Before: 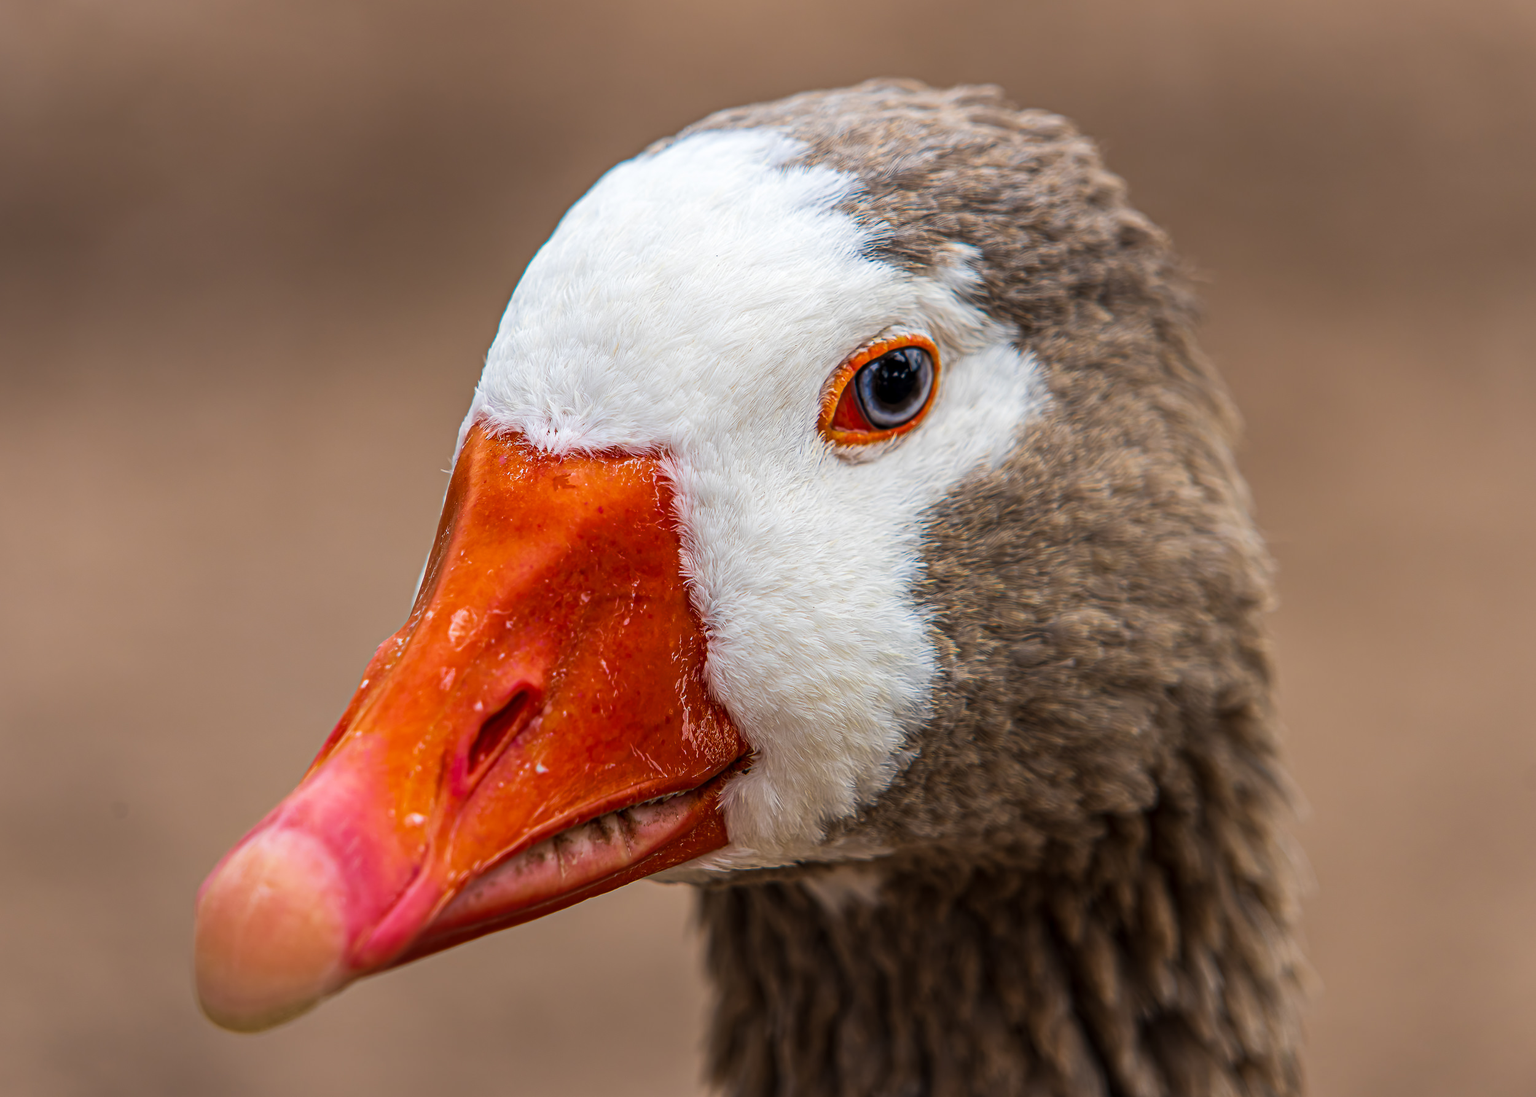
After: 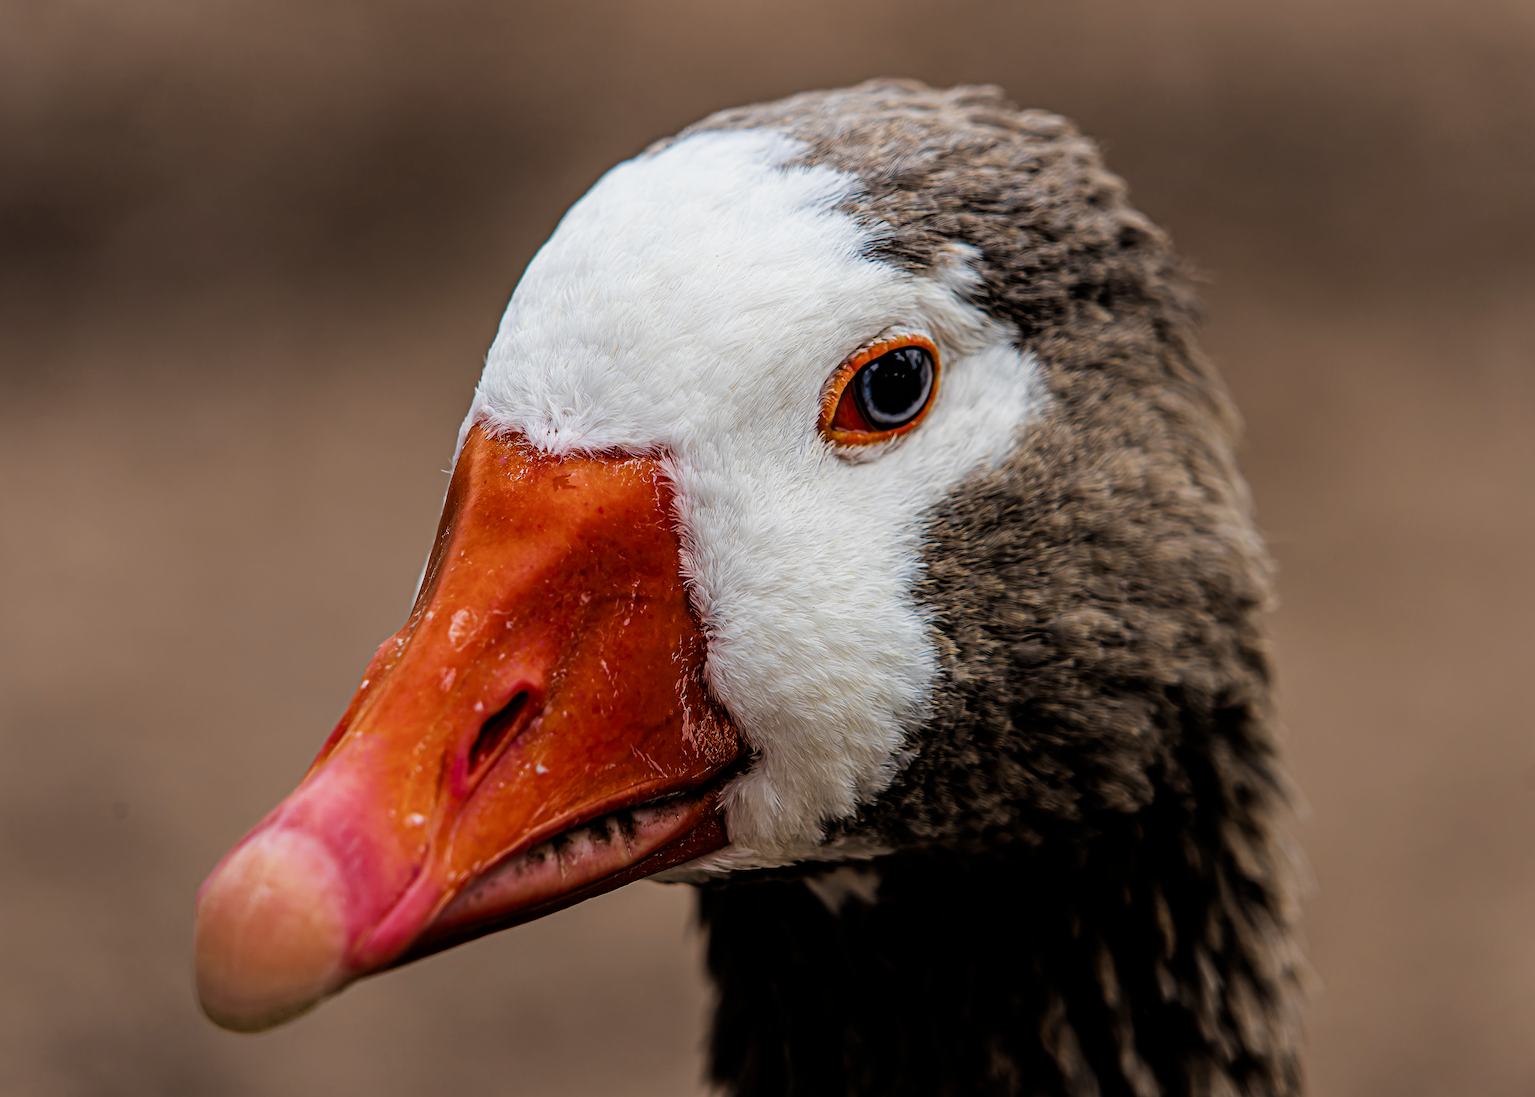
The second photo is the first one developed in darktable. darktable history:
levels: levels [0, 0.492, 0.984]
exposure: exposure -0.582 EV, compensate highlight preservation false
filmic rgb: black relative exposure -3.64 EV, white relative exposure 2.44 EV, hardness 3.29
